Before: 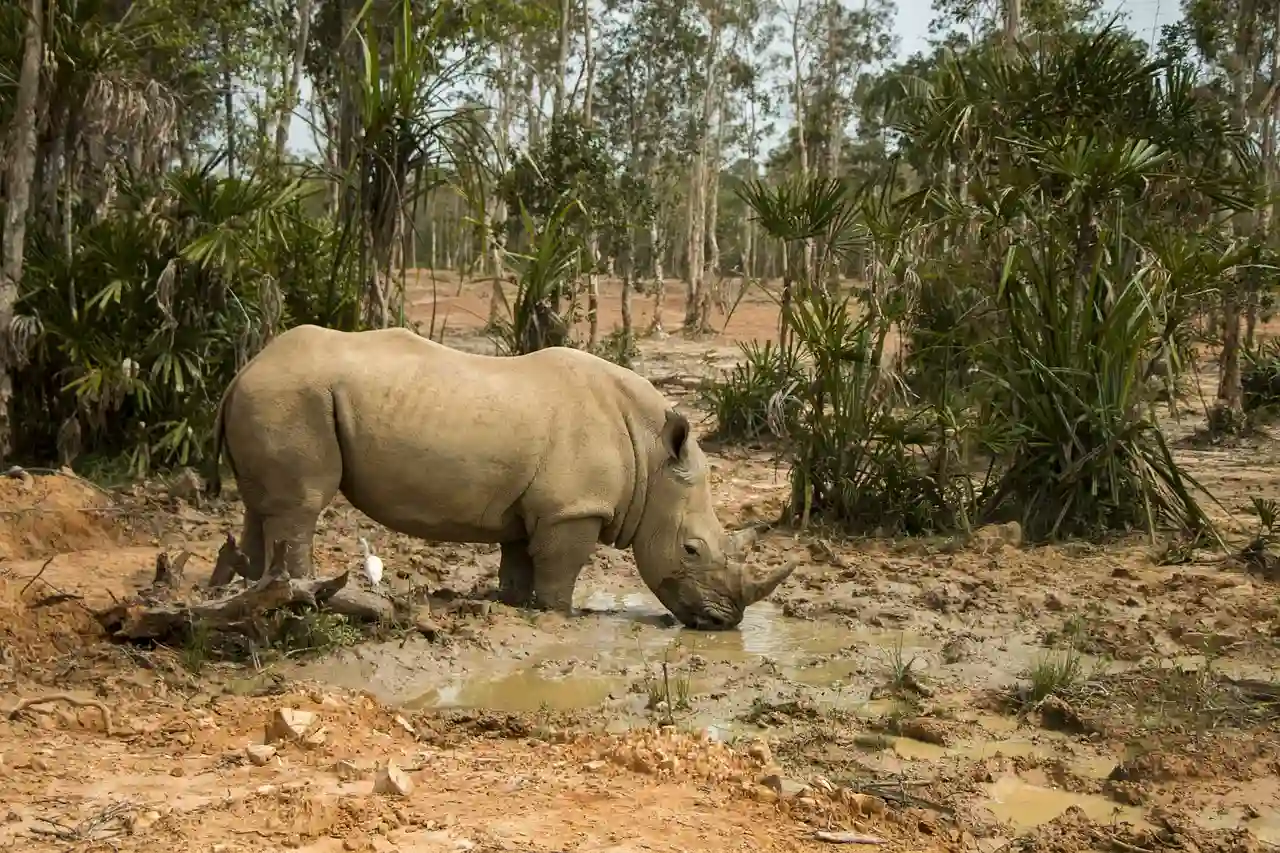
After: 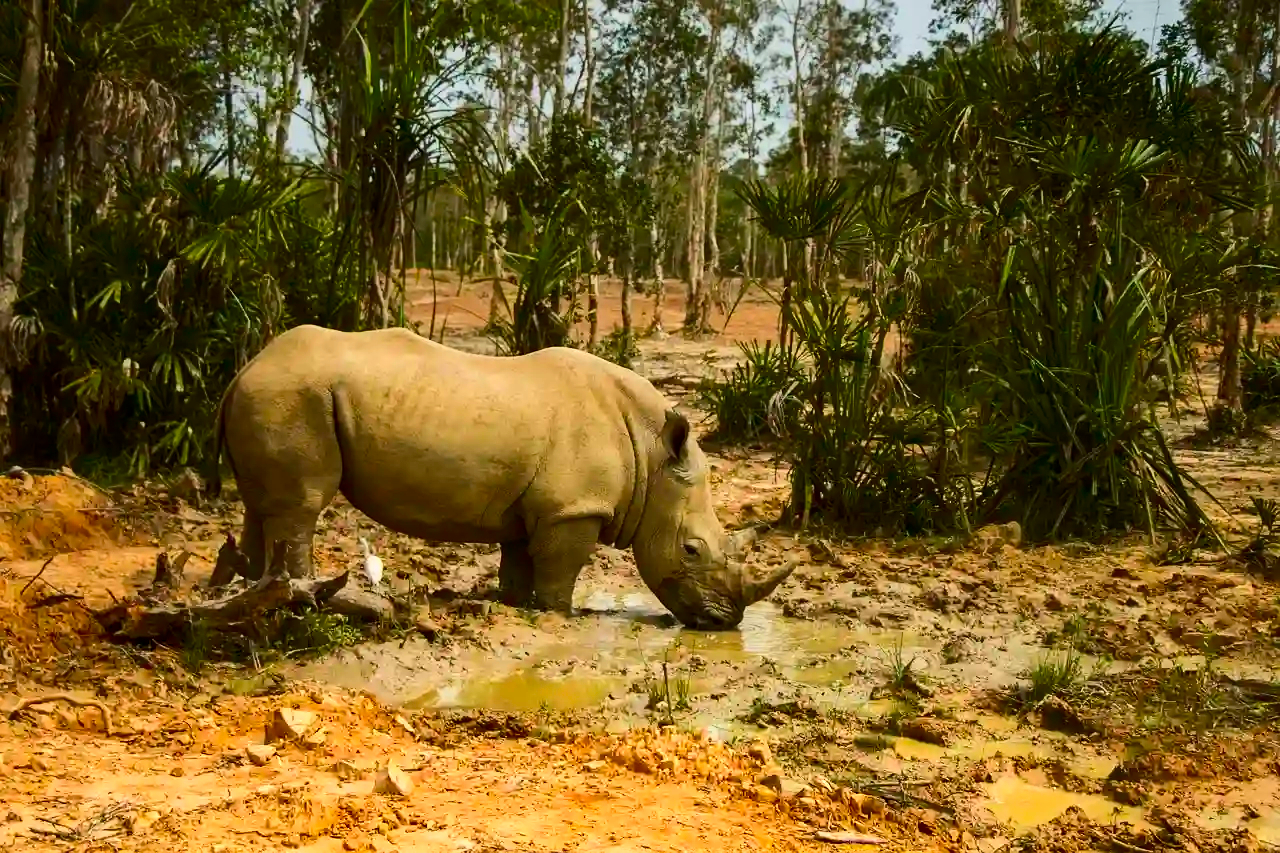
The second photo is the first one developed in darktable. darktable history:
contrast brightness saturation: contrast 0.26, brightness 0.02, saturation 0.87
graduated density: on, module defaults
